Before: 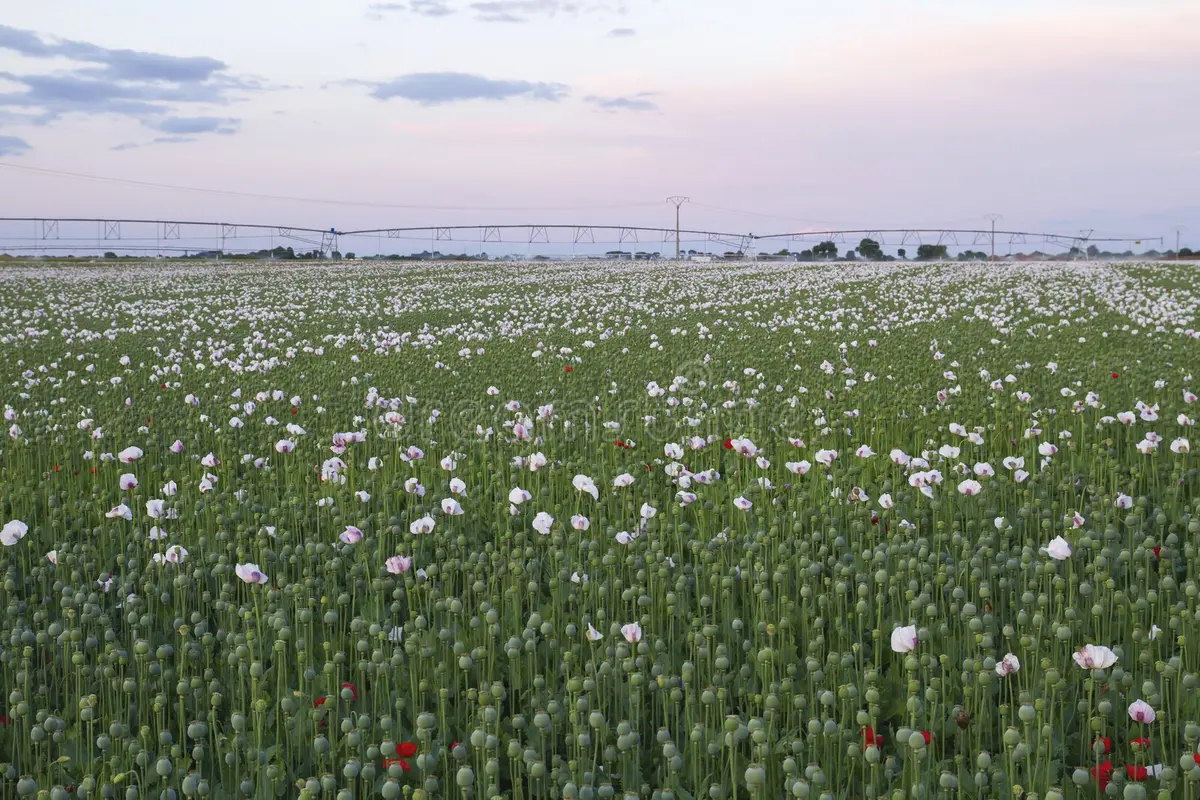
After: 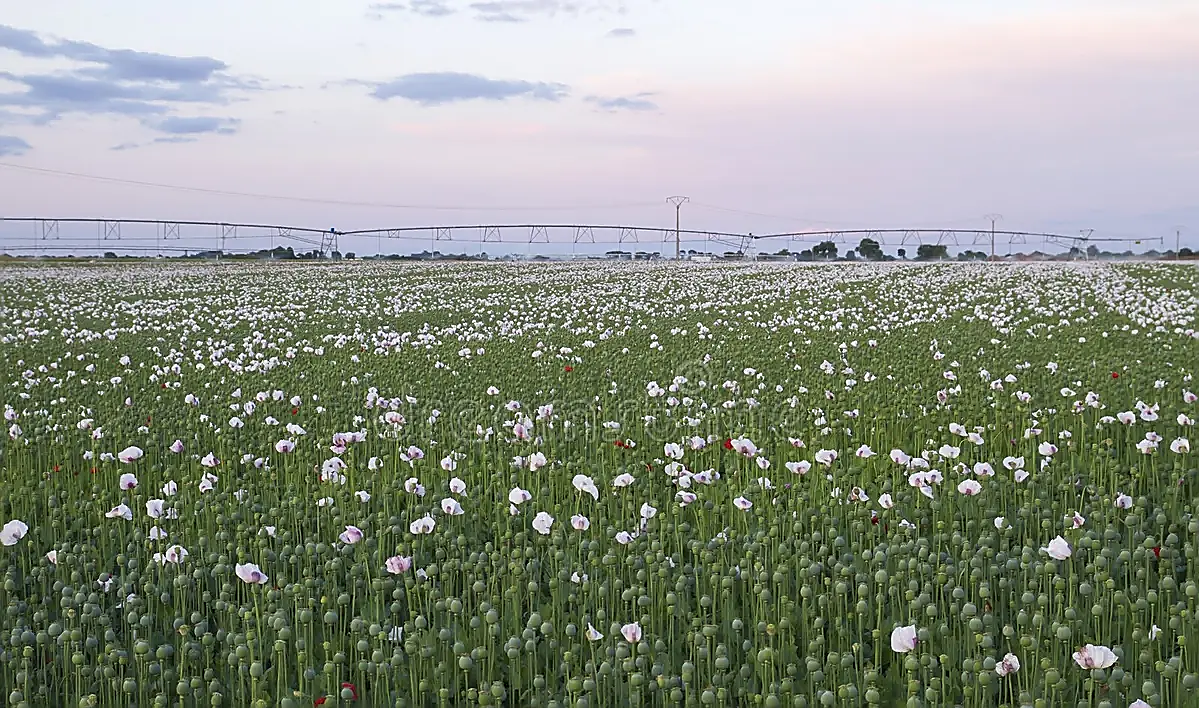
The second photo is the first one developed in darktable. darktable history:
sharpen: radius 1.4, amount 1.25, threshold 0.7
crop and rotate: top 0%, bottom 11.49%
